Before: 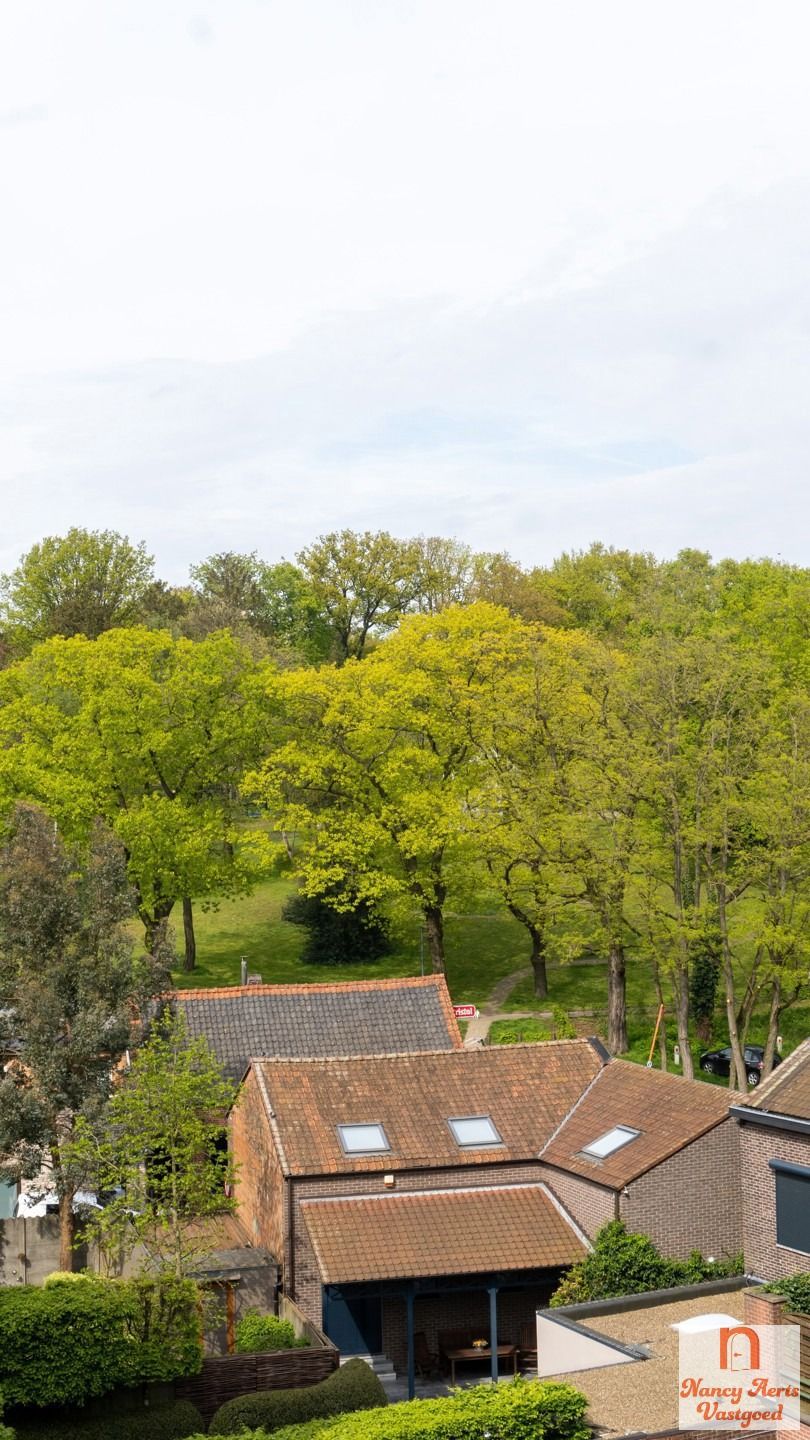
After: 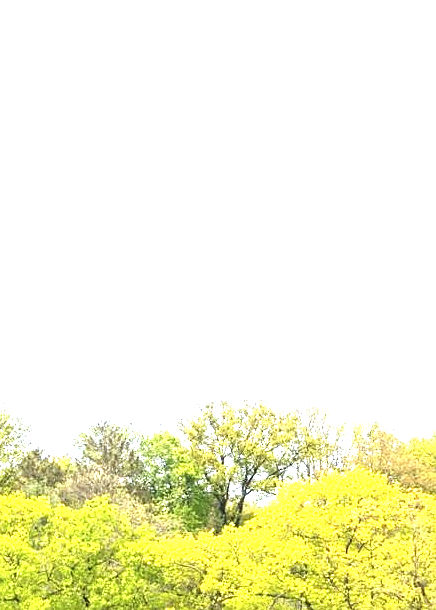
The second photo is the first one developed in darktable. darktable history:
crop: left 15.112%, top 9.3%, right 31.04%, bottom 48.288%
tone equalizer: -8 EV -0.424 EV, -7 EV -0.398 EV, -6 EV -0.362 EV, -5 EV -0.194 EV, -3 EV 0.248 EV, -2 EV 0.321 EV, -1 EV 0.391 EV, +0 EV 0.426 EV, edges refinement/feathering 500, mask exposure compensation -1.57 EV, preserve details guided filter
exposure: black level correction 0, exposure 1.381 EV, compensate highlight preservation false
color calibration: illuminant as shot in camera, x 0.358, y 0.373, temperature 4628.91 K
sharpen: radius 1.324, amount 0.29, threshold 0.165
